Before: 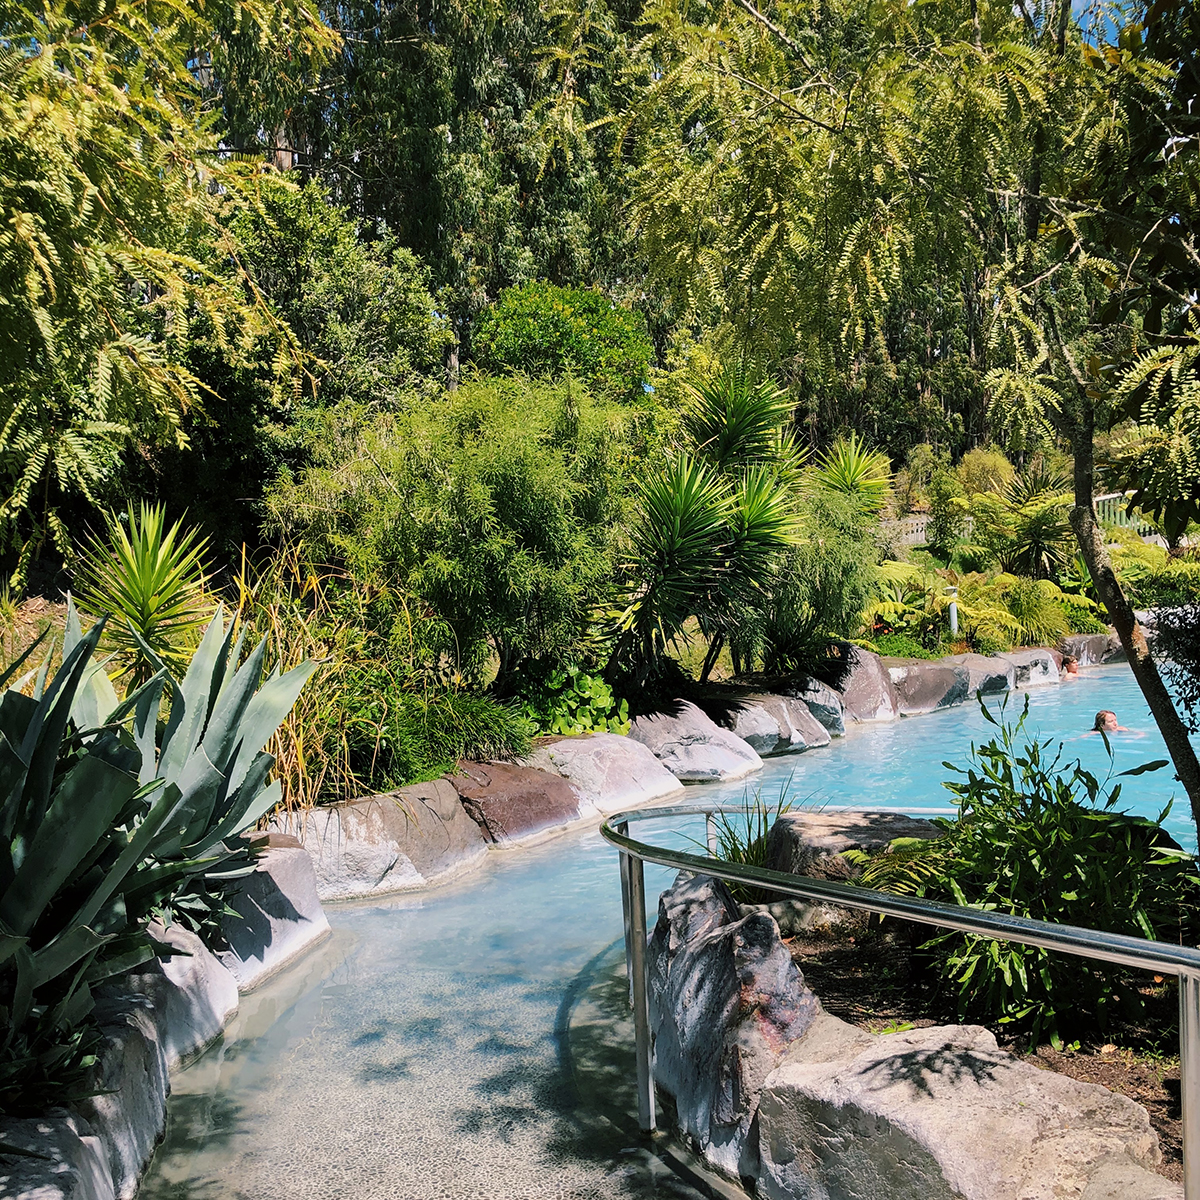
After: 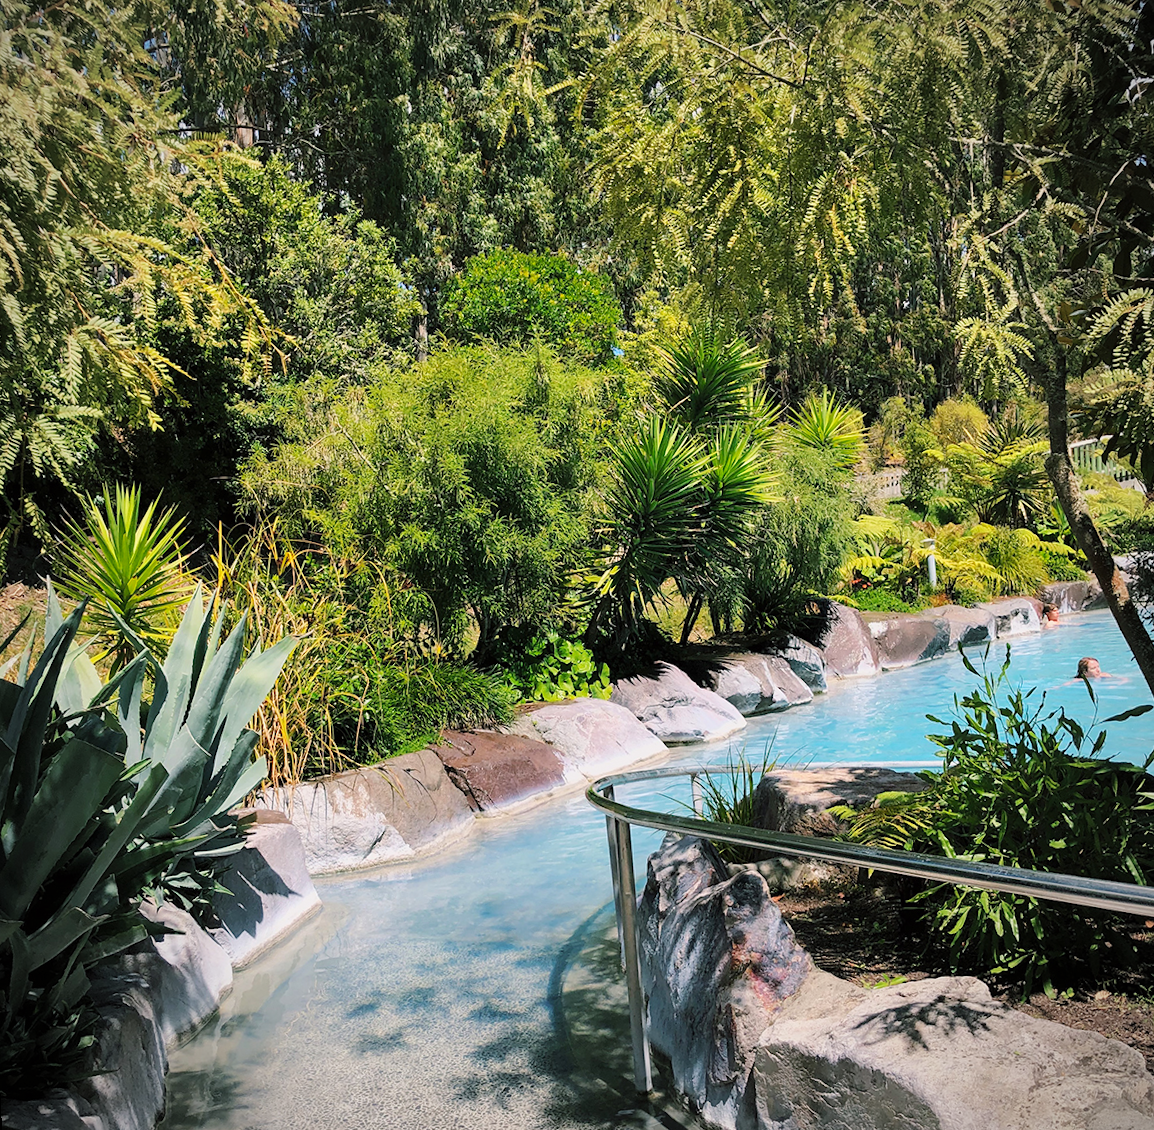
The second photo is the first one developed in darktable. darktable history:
contrast brightness saturation: contrast 0.03, brightness 0.06, saturation 0.13
vignetting: fall-off radius 60.92%
rotate and perspective: rotation -2.12°, lens shift (vertical) 0.009, lens shift (horizontal) -0.008, automatic cropping original format, crop left 0.036, crop right 0.964, crop top 0.05, crop bottom 0.959
tone curve: curves: ch0 [(0, 0) (0.003, 0.003) (0.011, 0.011) (0.025, 0.025) (0.044, 0.045) (0.069, 0.07) (0.1, 0.101) (0.136, 0.138) (0.177, 0.18) (0.224, 0.228) (0.277, 0.281) (0.335, 0.34) (0.399, 0.405) (0.468, 0.475) (0.543, 0.551) (0.623, 0.633) (0.709, 0.72) (0.801, 0.813) (0.898, 0.907) (1, 1)], preserve colors none
white balance: emerald 1
